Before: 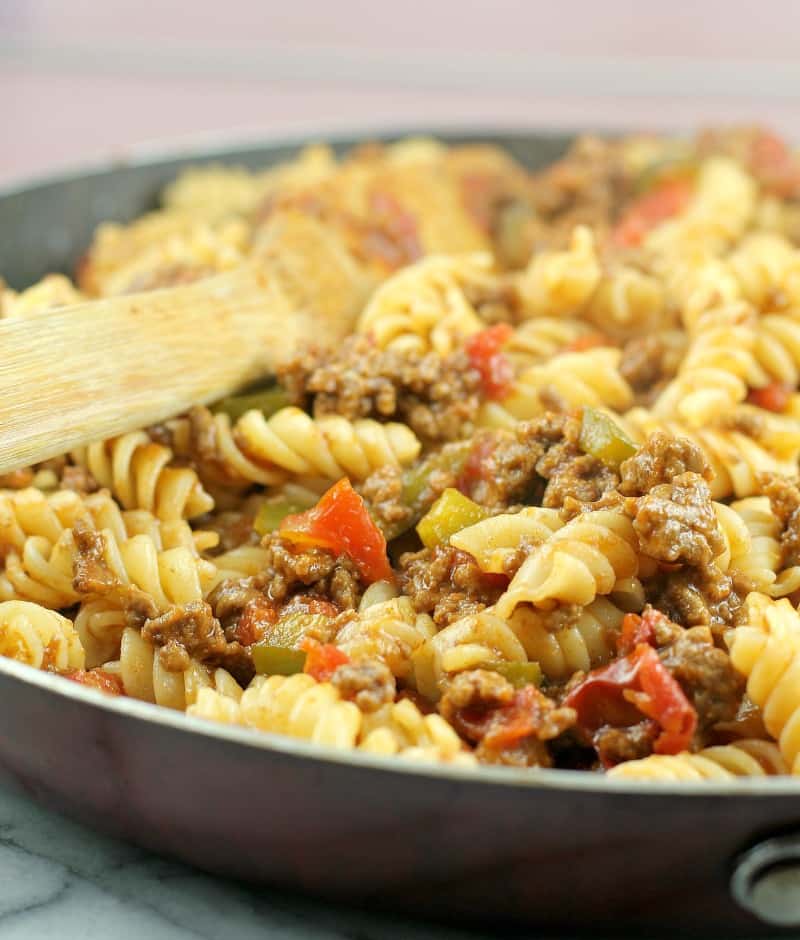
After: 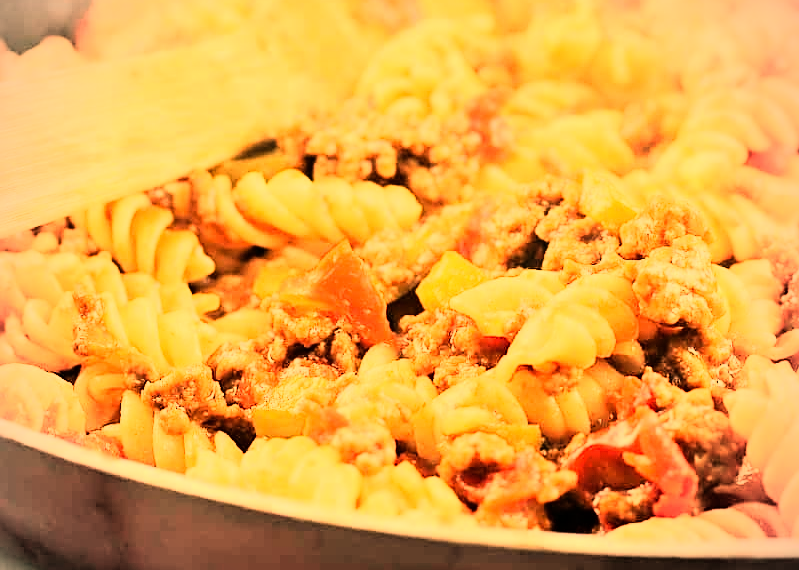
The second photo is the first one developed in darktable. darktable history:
vignetting: fall-off radius 60.92%
sharpen: on, module defaults
rgb curve: curves: ch0 [(0, 0) (0.21, 0.15) (0.24, 0.21) (0.5, 0.75) (0.75, 0.96) (0.89, 0.99) (1, 1)]; ch1 [(0, 0.02) (0.21, 0.13) (0.25, 0.2) (0.5, 0.67) (0.75, 0.9) (0.89, 0.97) (1, 1)]; ch2 [(0, 0.02) (0.21, 0.13) (0.25, 0.2) (0.5, 0.67) (0.75, 0.9) (0.89, 0.97) (1, 1)], compensate middle gray true
crop and rotate: top 25.357%, bottom 13.942%
white balance: red 1.467, blue 0.684
